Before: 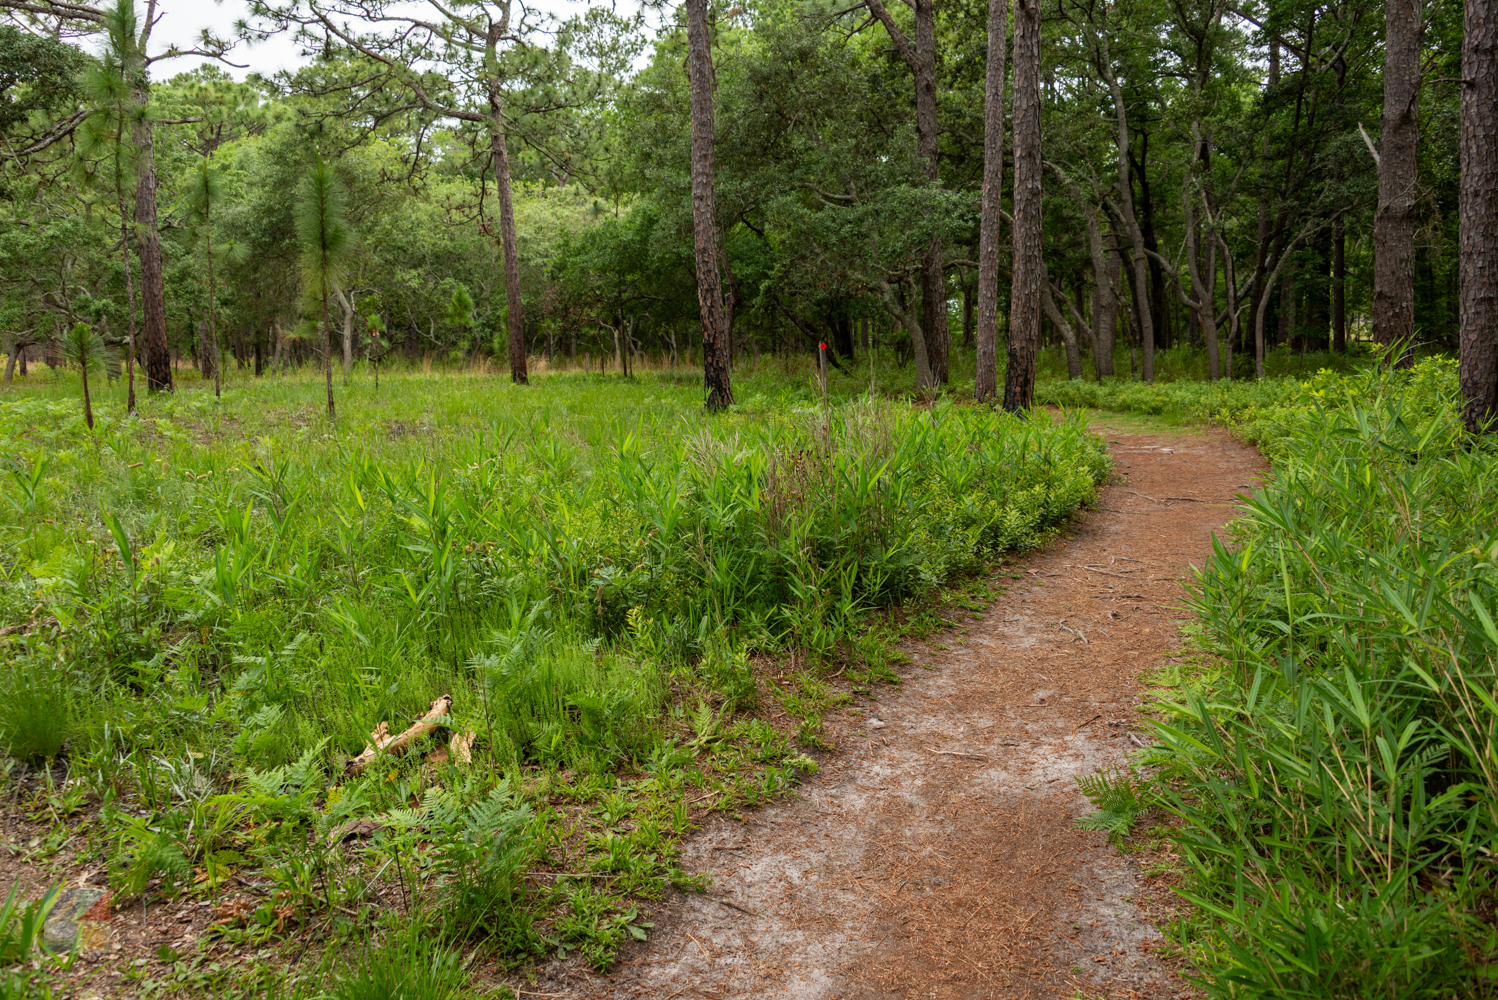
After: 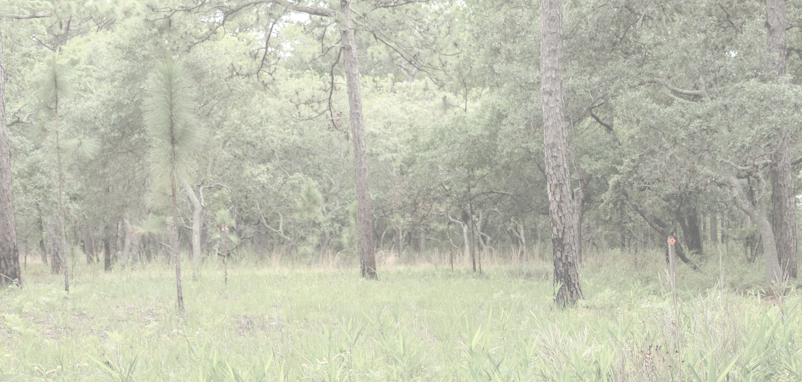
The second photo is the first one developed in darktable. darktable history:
crop: left 10.113%, top 10.552%, right 36.291%, bottom 51.236%
contrast brightness saturation: contrast -0.319, brightness 0.756, saturation -0.785
exposure: exposure -0.151 EV, compensate exposure bias true, compensate highlight preservation false
